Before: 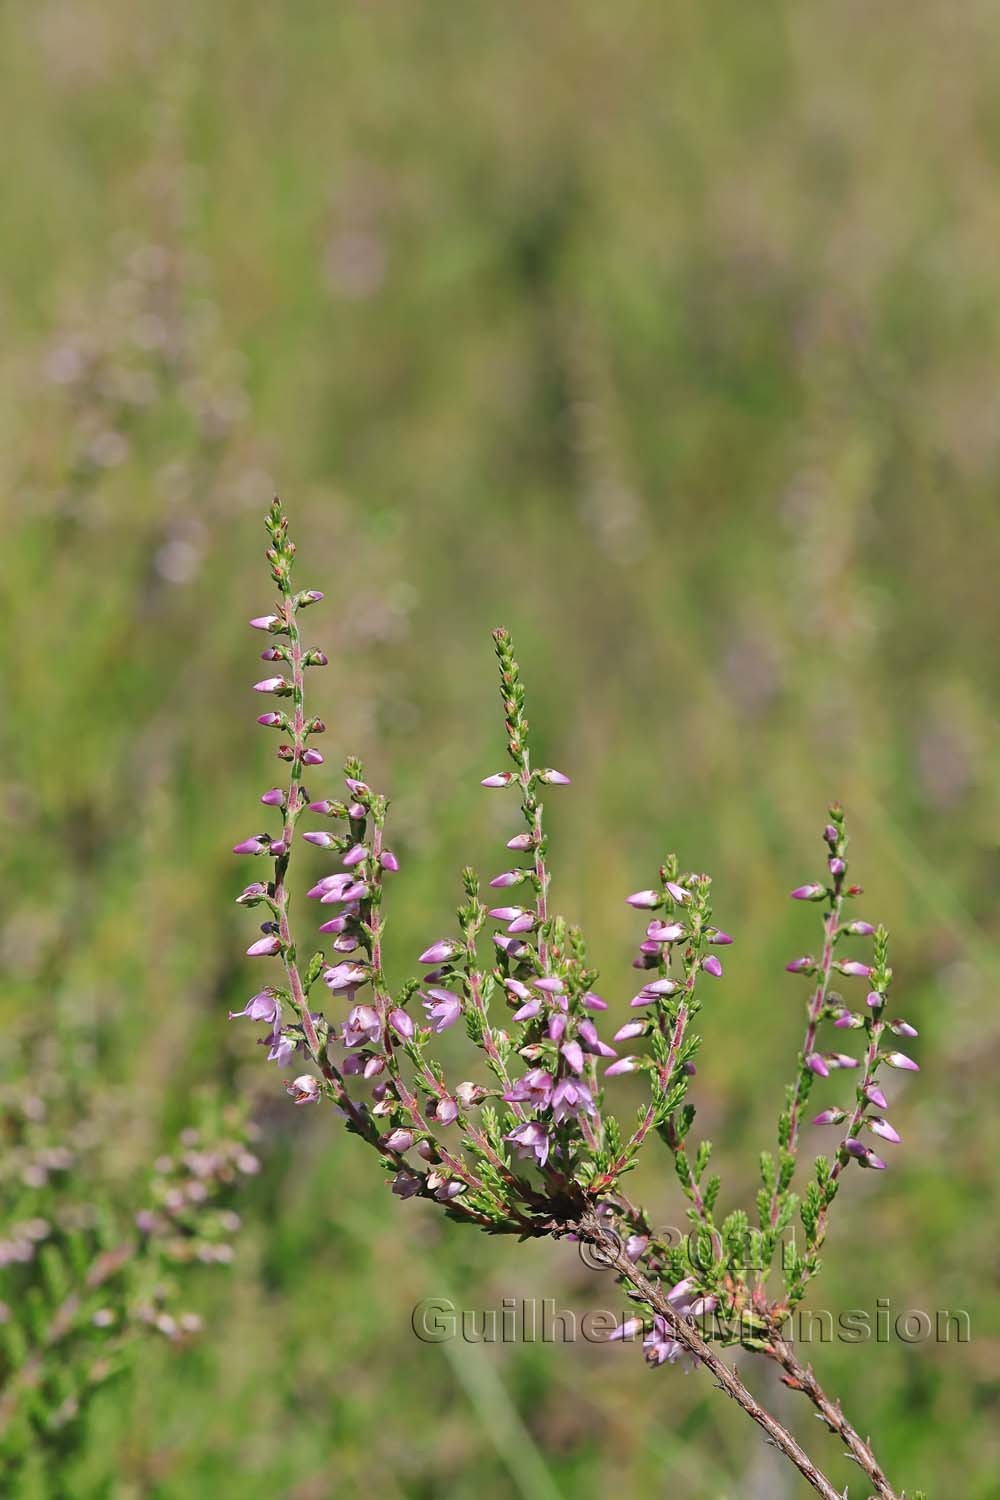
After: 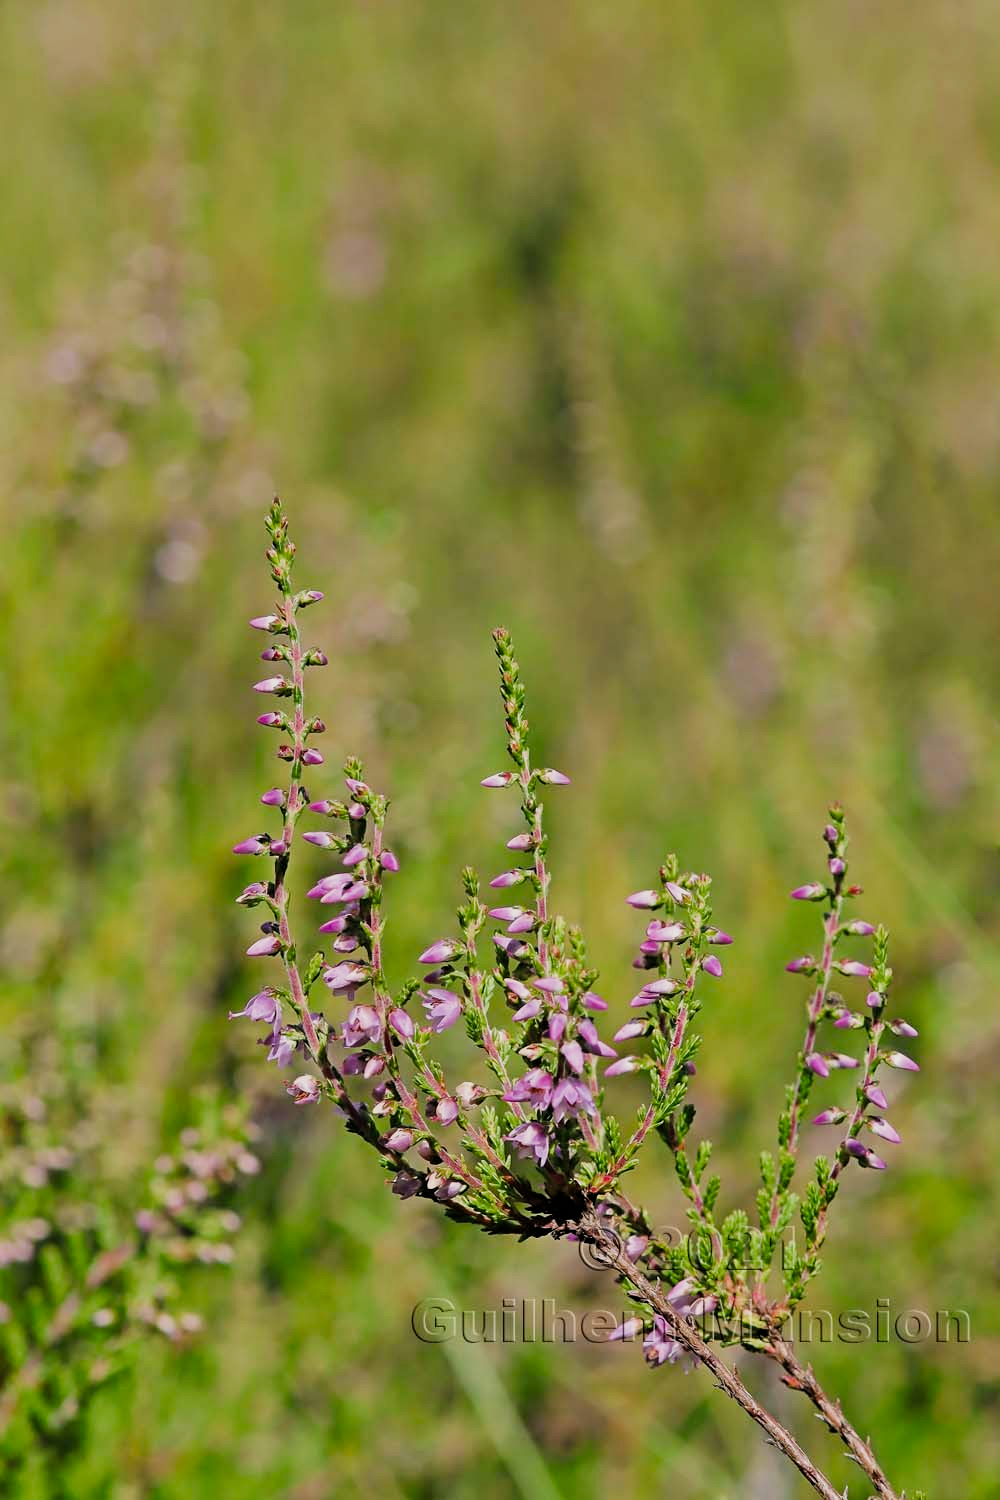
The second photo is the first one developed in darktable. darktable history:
filmic rgb: black relative exposure -7.33 EV, white relative exposure 5.09 EV, threshold 5.99 EV, hardness 3.22, add noise in highlights 0.001, preserve chrominance max RGB, color science v3 (2019), use custom middle-gray values true, contrast in highlights soft, enable highlight reconstruction true
color balance rgb: global offset › luminance -0.474%, linear chroma grading › global chroma 14.467%, perceptual saturation grading › global saturation -2.493%, perceptual saturation grading › highlights -7.039%, perceptual saturation grading › mid-tones 8.022%, perceptual saturation grading › shadows 4.651%, perceptual brilliance grading › highlights 15.538%, perceptual brilliance grading › shadows -13.937%, global vibrance 20%
color correction: highlights a* 0.949, highlights b* 2.79, saturation 1.06
